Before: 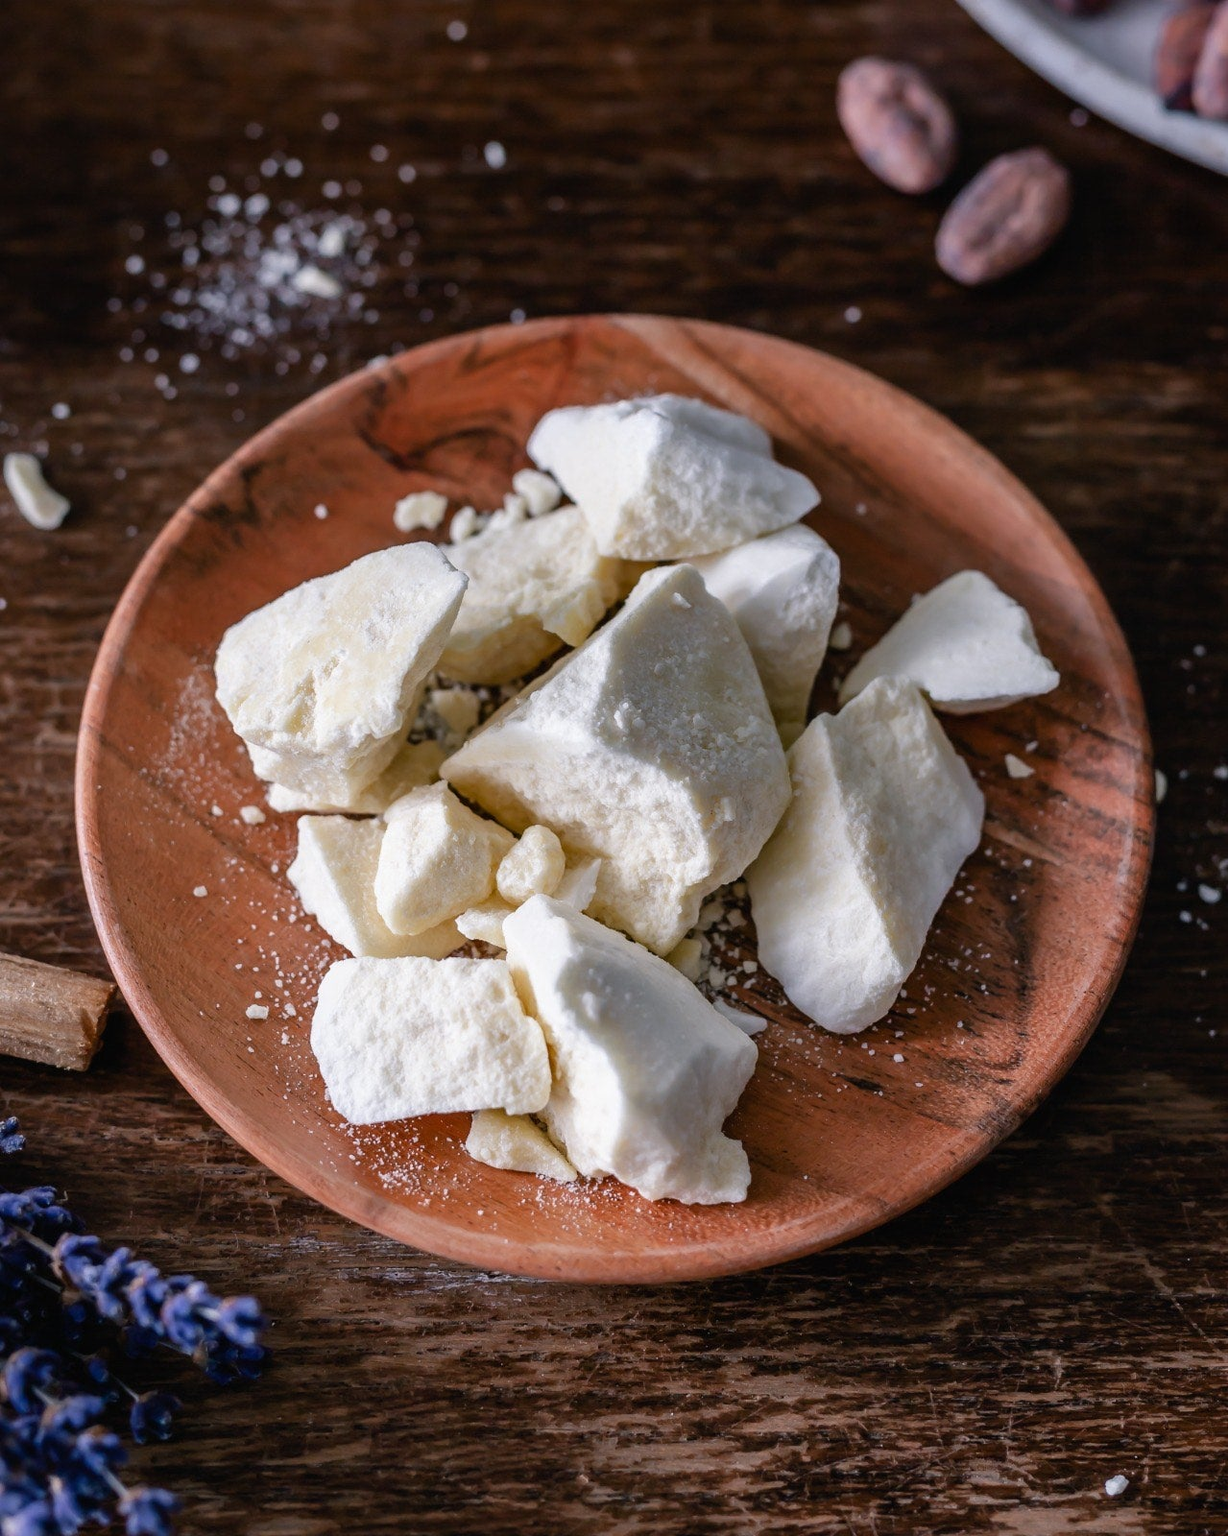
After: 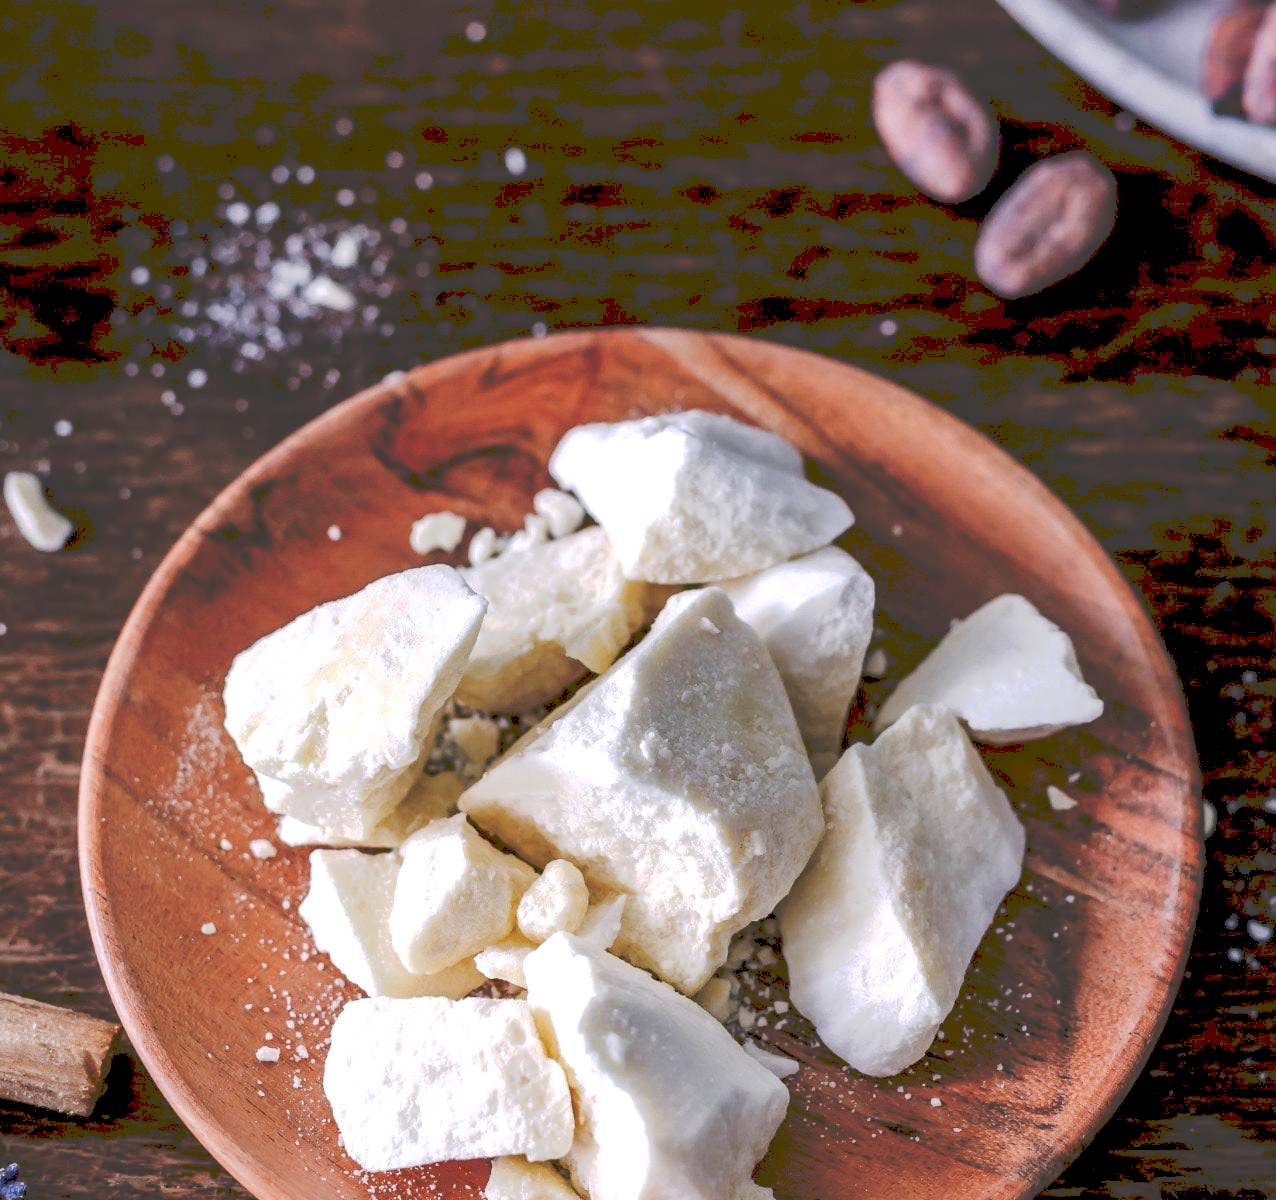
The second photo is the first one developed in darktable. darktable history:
exposure: black level correction 0.005, exposure 0.417 EV, compensate highlight preservation false
tone curve: curves: ch0 [(0, 0) (0.003, 0.241) (0.011, 0.241) (0.025, 0.242) (0.044, 0.246) (0.069, 0.25) (0.1, 0.251) (0.136, 0.256) (0.177, 0.275) (0.224, 0.293) (0.277, 0.326) (0.335, 0.38) (0.399, 0.449) (0.468, 0.525) (0.543, 0.606) (0.623, 0.683) (0.709, 0.751) (0.801, 0.824) (0.898, 0.871) (1, 1)], preserve colors none
crop: bottom 24.967%
white balance: red 1.009, blue 1.027
